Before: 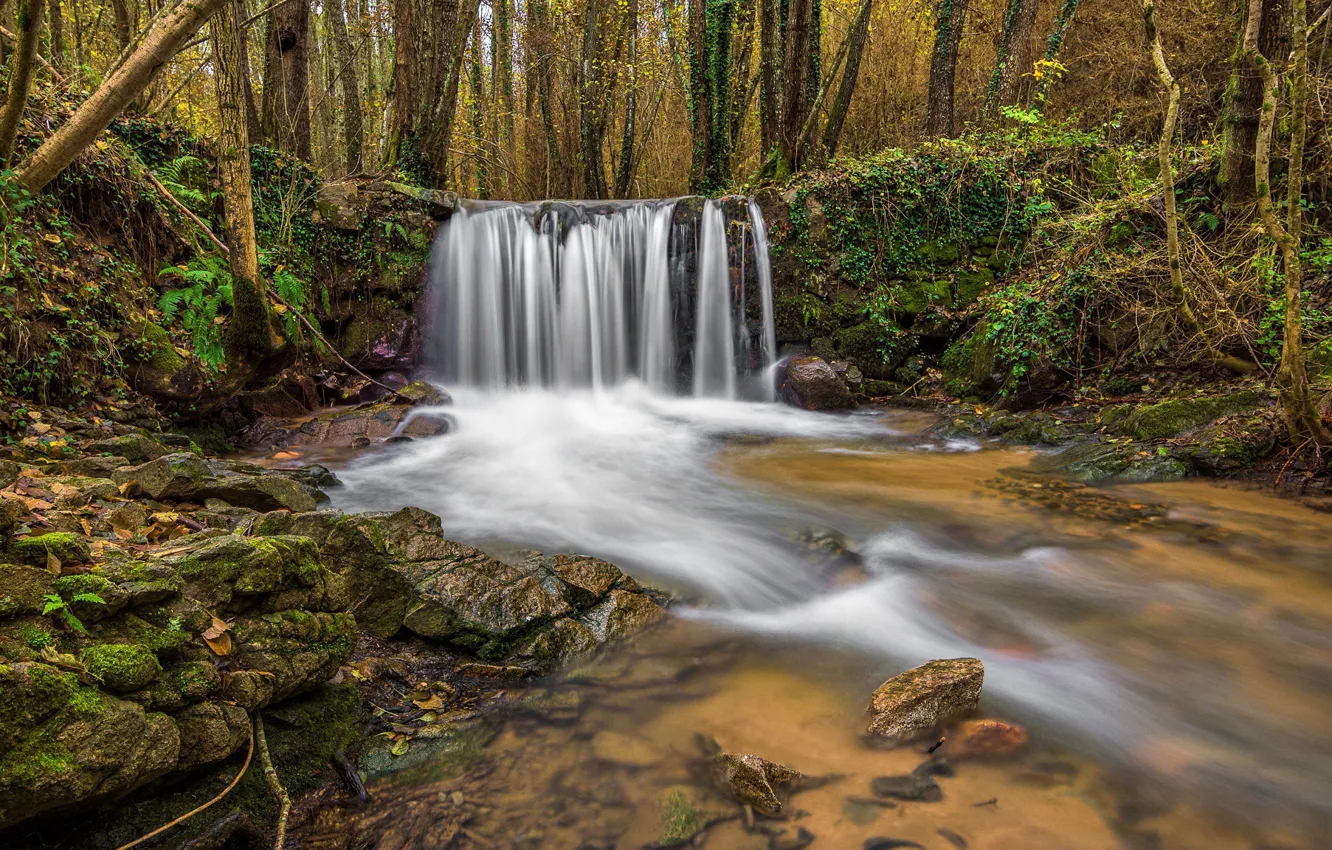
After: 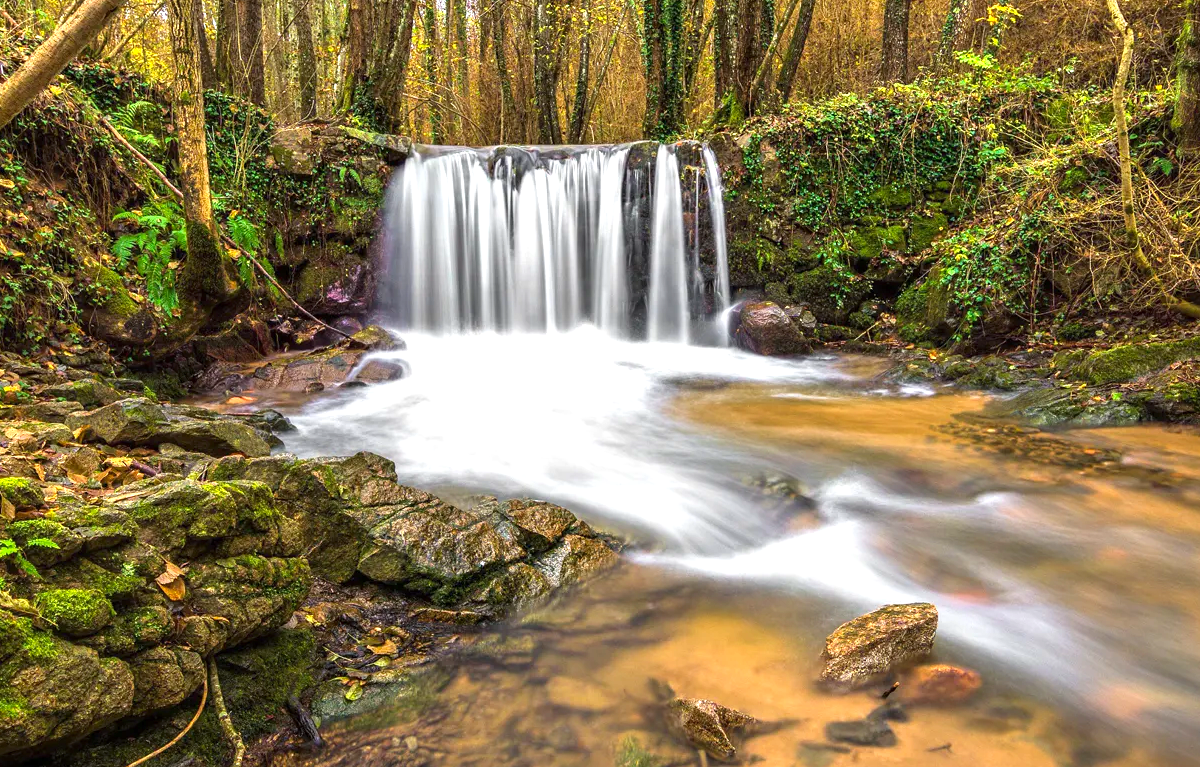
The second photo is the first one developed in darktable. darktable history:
contrast brightness saturation: saturation 0.103
exposure: exposure 1 EV, compensate highlight preservation false
color correction: highlights b* 0.026
crop: left 3.474%, top 6.488%, right 6.416%, bottom 3.236%
